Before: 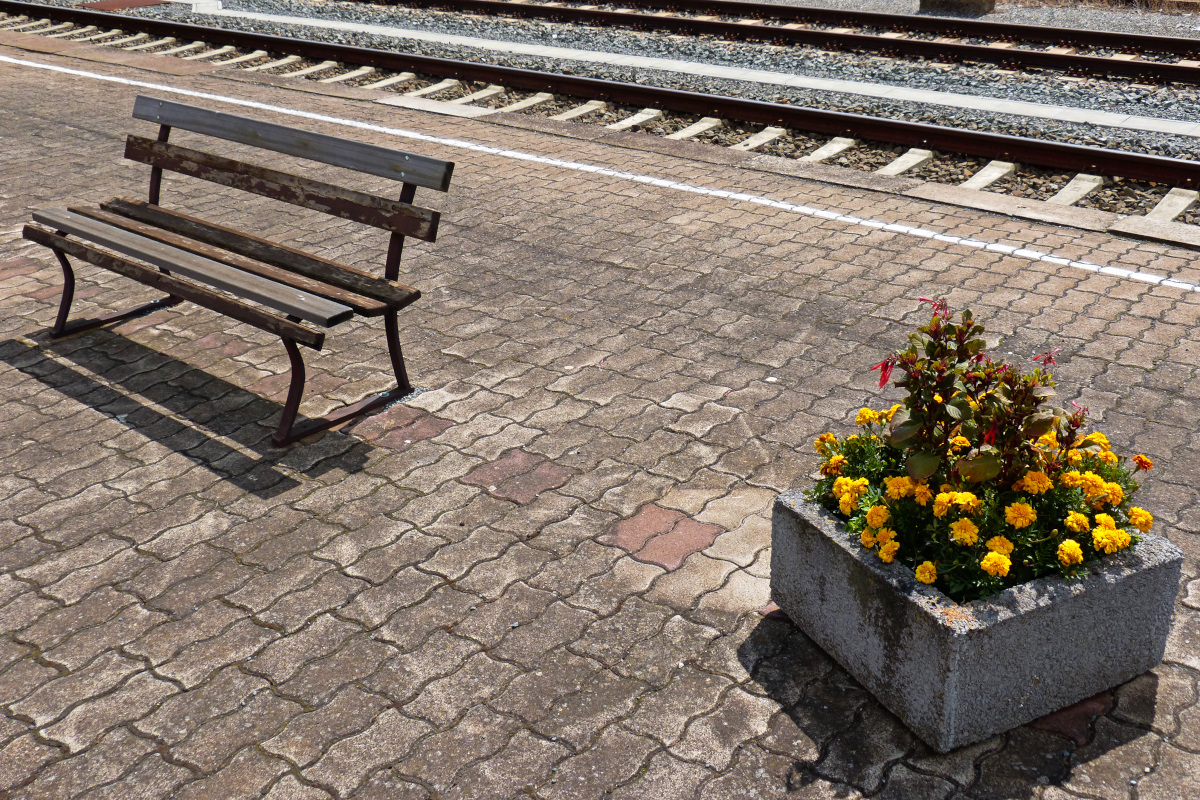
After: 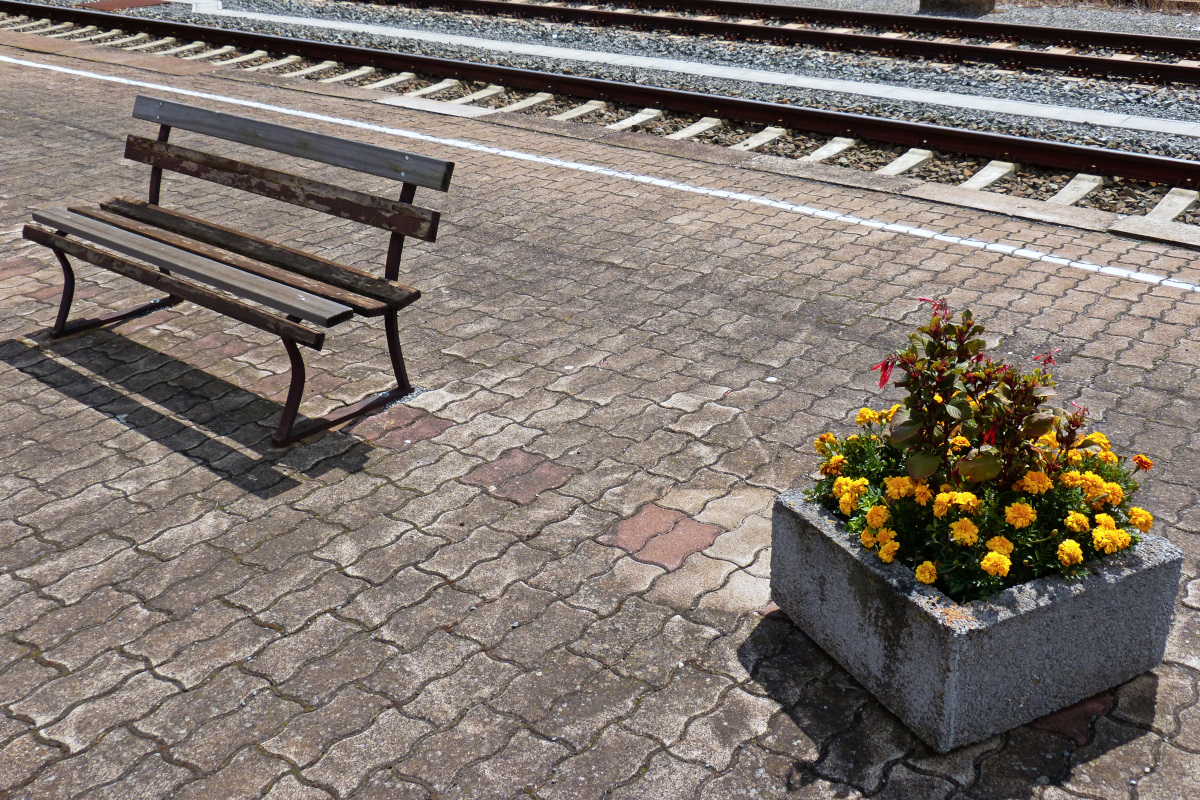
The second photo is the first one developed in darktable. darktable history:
color calibration: x 0.354, y 0.368, temperature 4690.13 K, saturation algorithm version 1 (2020)
